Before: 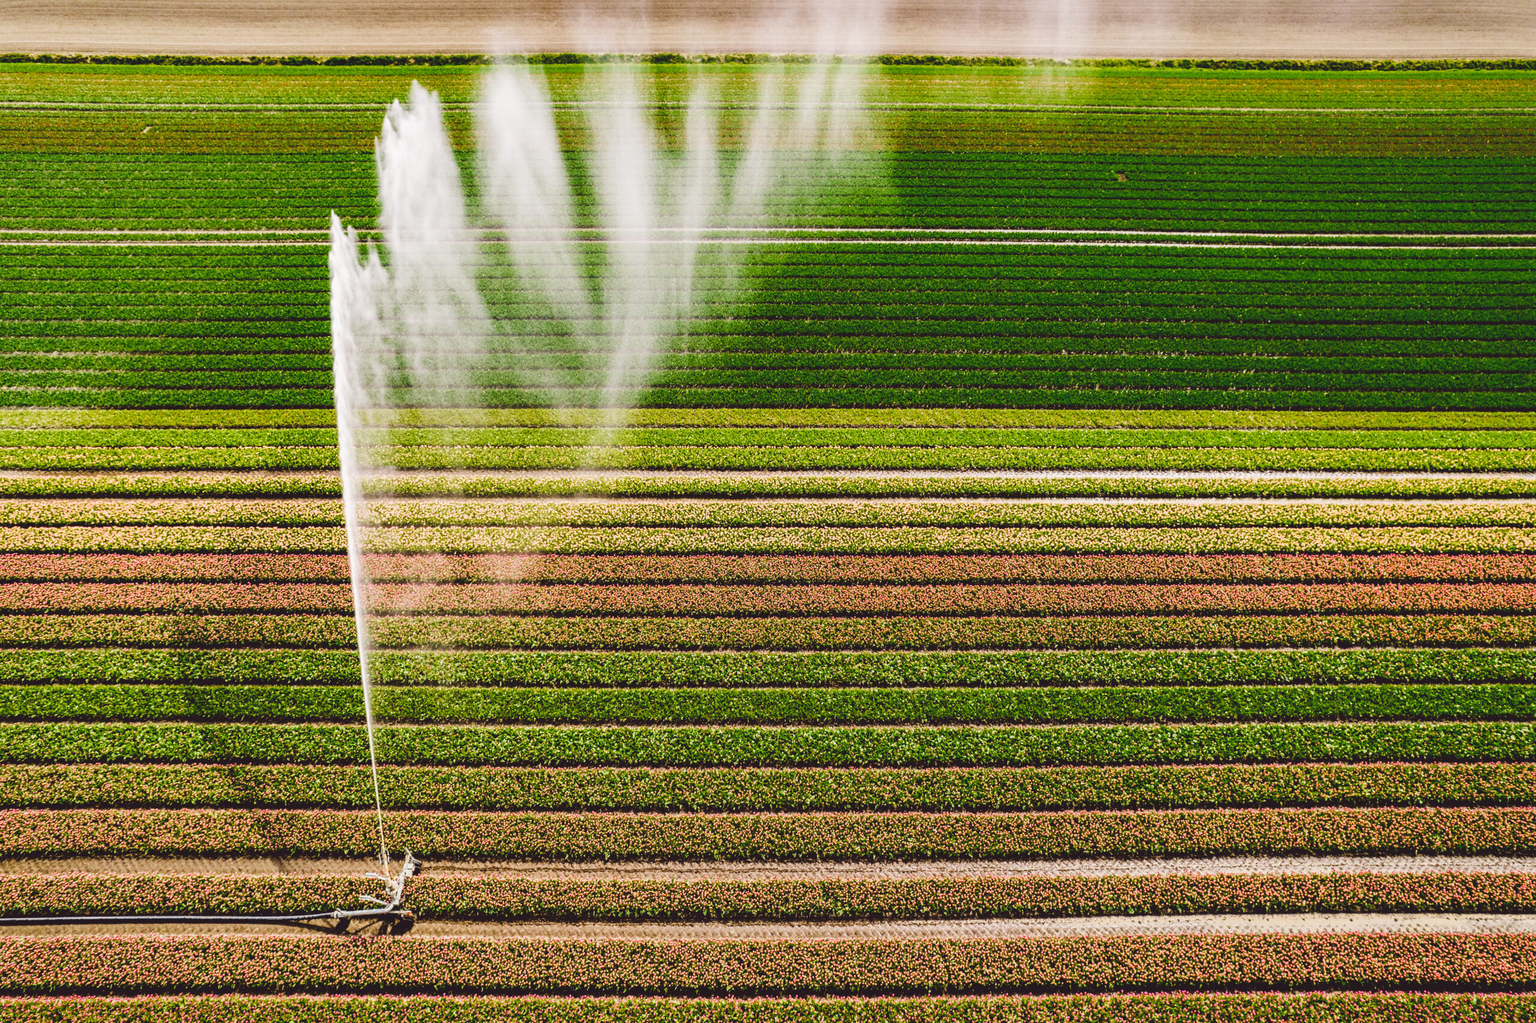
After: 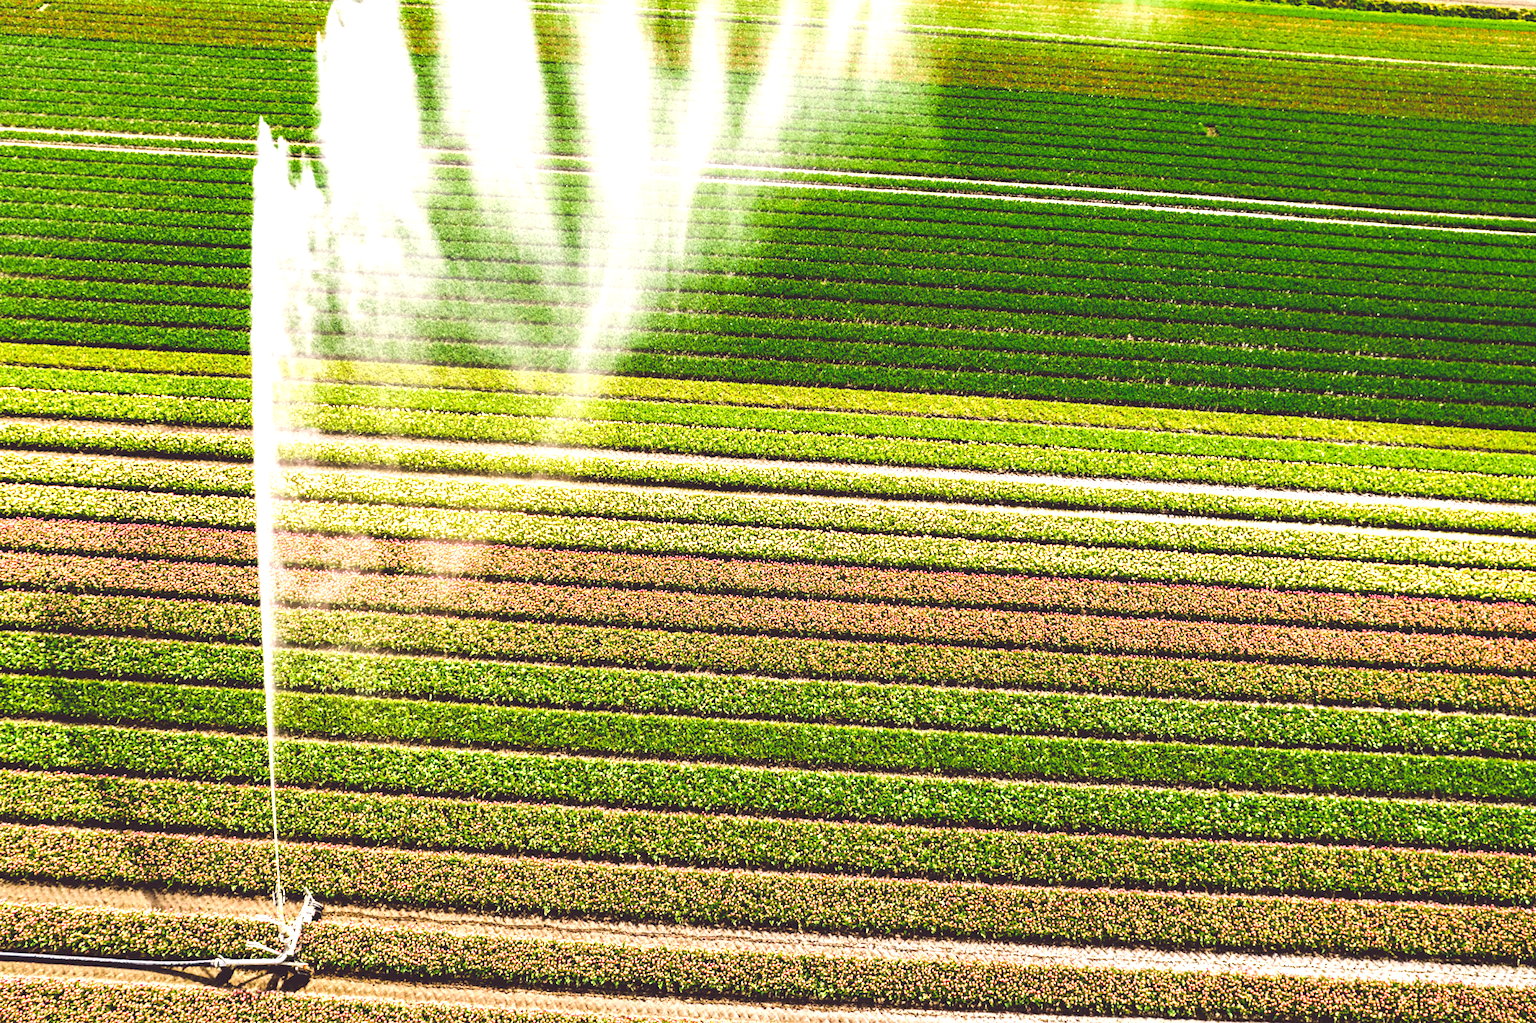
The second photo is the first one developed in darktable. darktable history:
crop and rotate: angle -3.27°, left 5.211%, top 5.211%, right 4.607%, bottom 4.607%
exposure: black level correction 0.001, exposure 0.955 EV, compensate exposure bias true, compensate highlight preservation false
